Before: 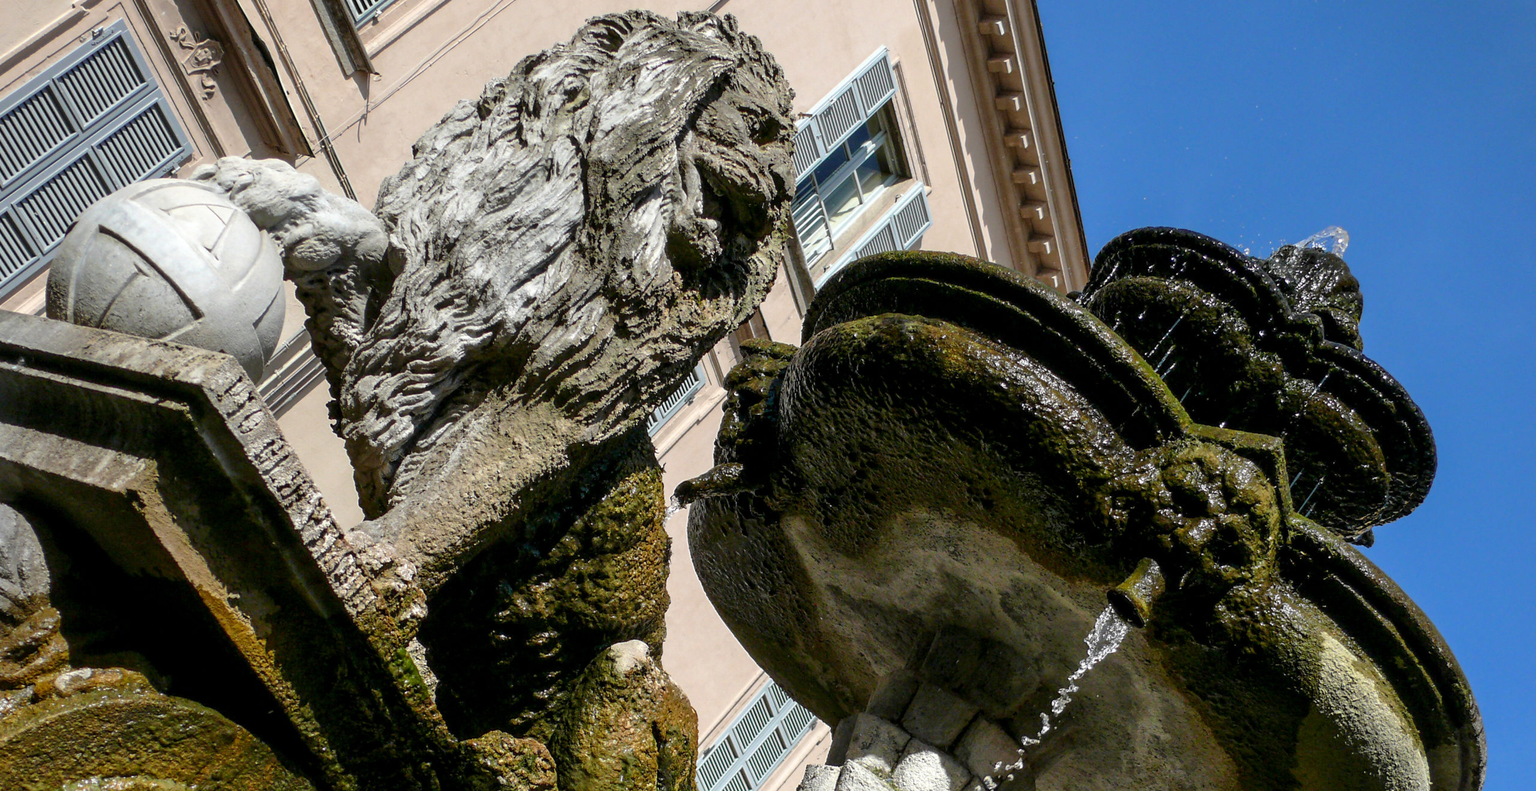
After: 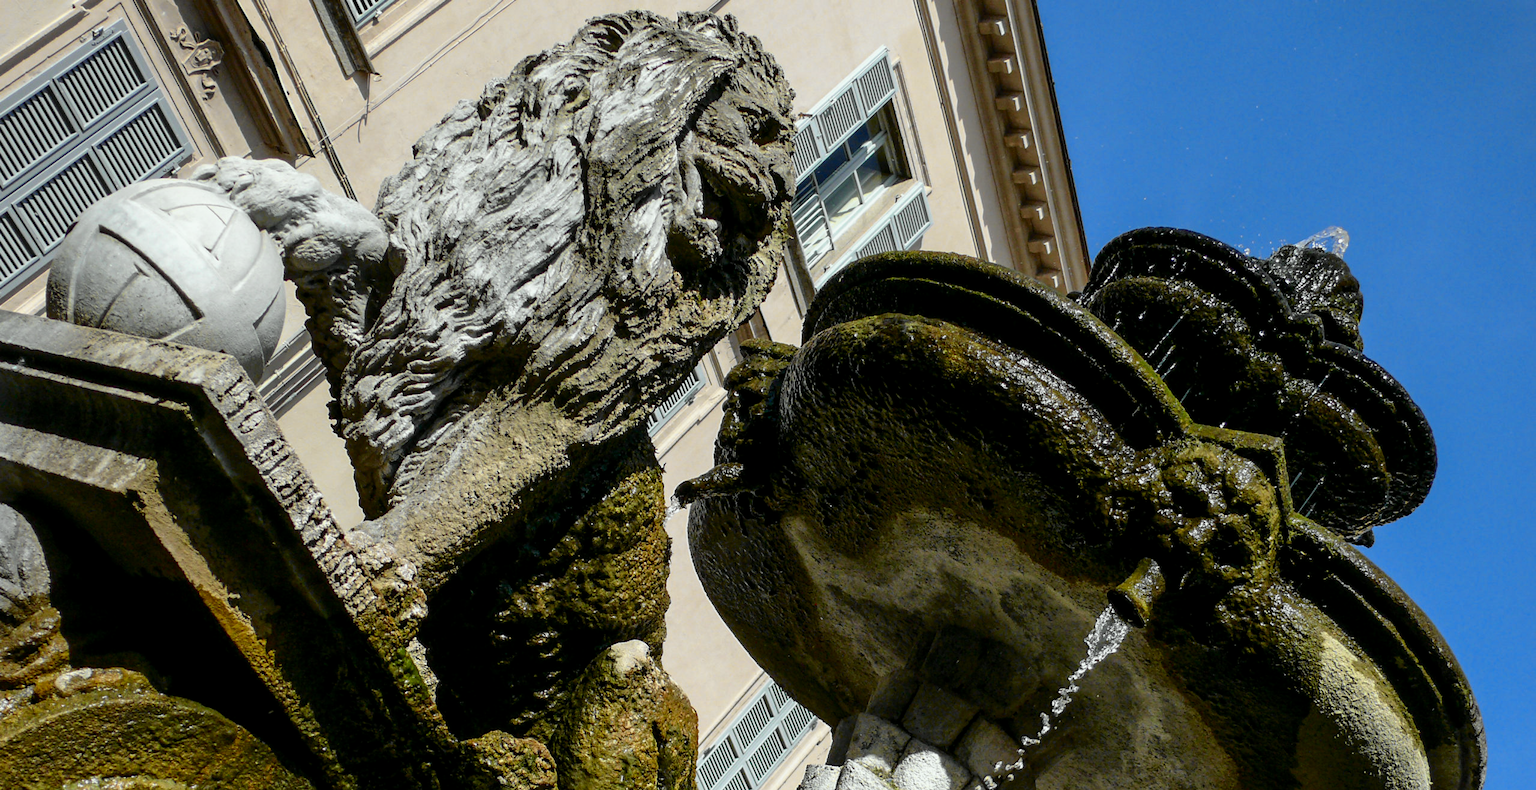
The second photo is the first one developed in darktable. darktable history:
tone curve: curves: ch0 [(0, 0) (0.037, 0.025) (0.131, 0.093) (0.275, 0.256) (0.497, 0.51) (0.617, 0.643) (0.704, 0.732) (0.813, 0.832) (0.911, 0.925) (0.997, 0.995)]; ch1 [(0, 0) (0.301, 0.3) (0.444, 0.45) (0.493, 0.495) (0.507, 0.503) (0.534, 0.533) (0.582, 0.58) (0.658, 0.693) (0.746, 0.77) (1, 1)]; ch2 [(0, 0) (0.246, 0.233) (0.36, 0.352) (0.415, 0.418) (0.476, 0.492) (0.502, 0.504) (0.525, 0.518) (0.539, 0.544) (0.586, 0.602) (0.634, 0.651) (0.706, 0.727) (0.853, 0.852) (1, 0.951)], color space Lab, independent channels, preserve colors none
color calibration: illuminant Planckian (black body), x 0.351, y 0.352, temperature 4794.27 K
exposure: black level correction 0.001, exposure -0.125 EV, compensate exposure bias true, compensate highlight preservation false
